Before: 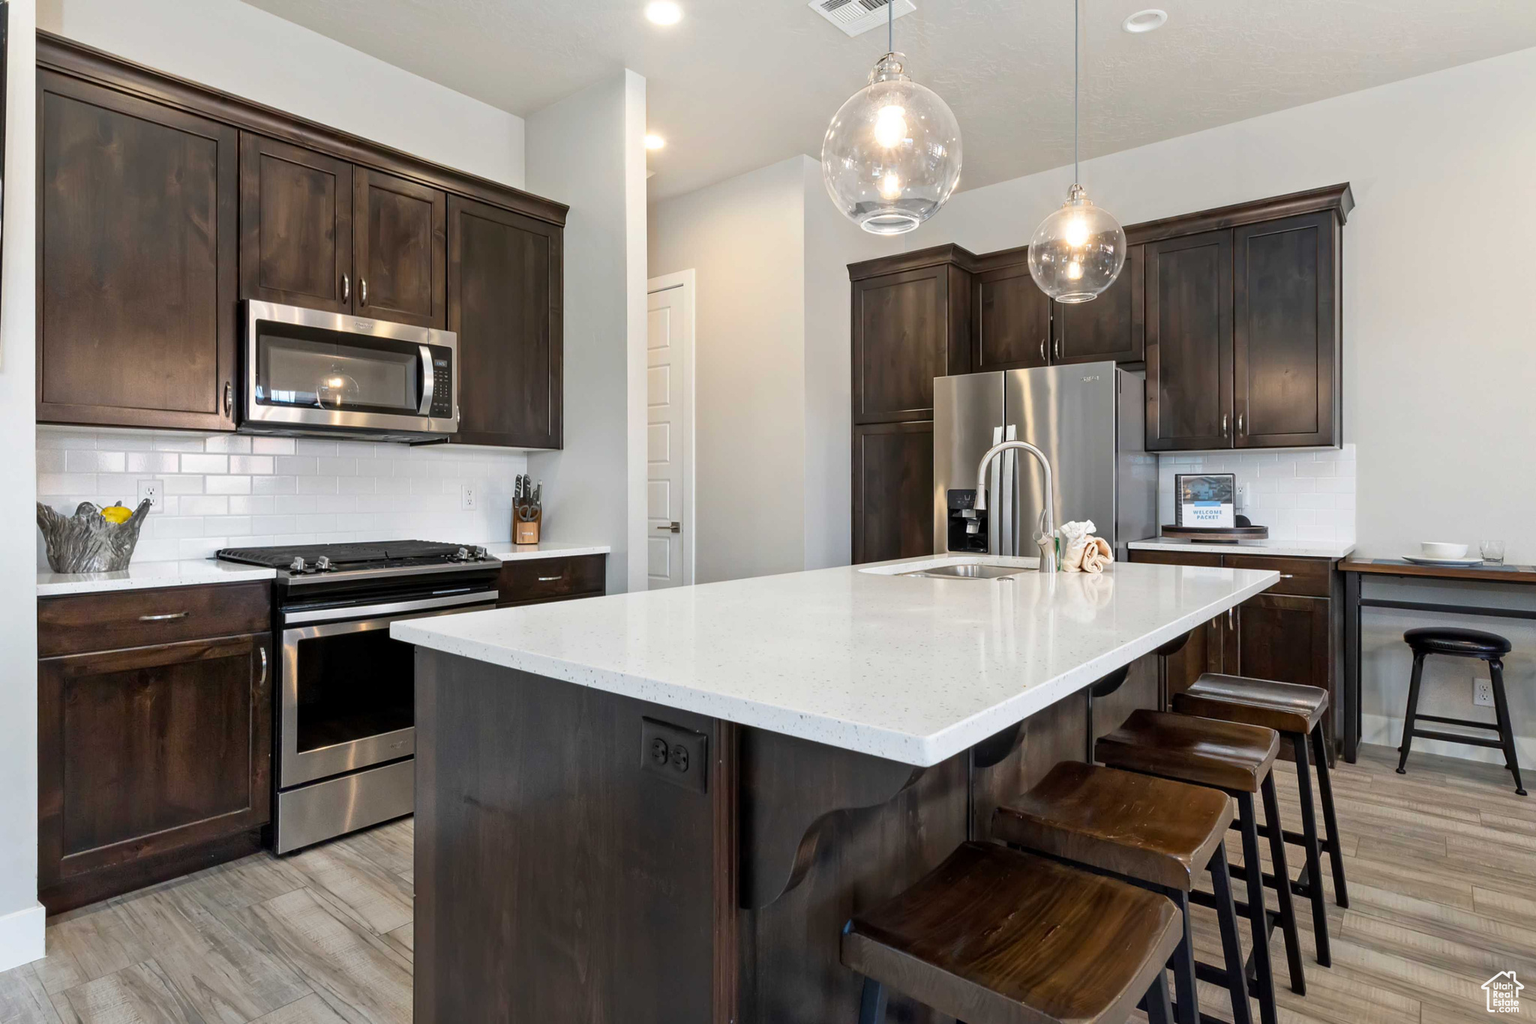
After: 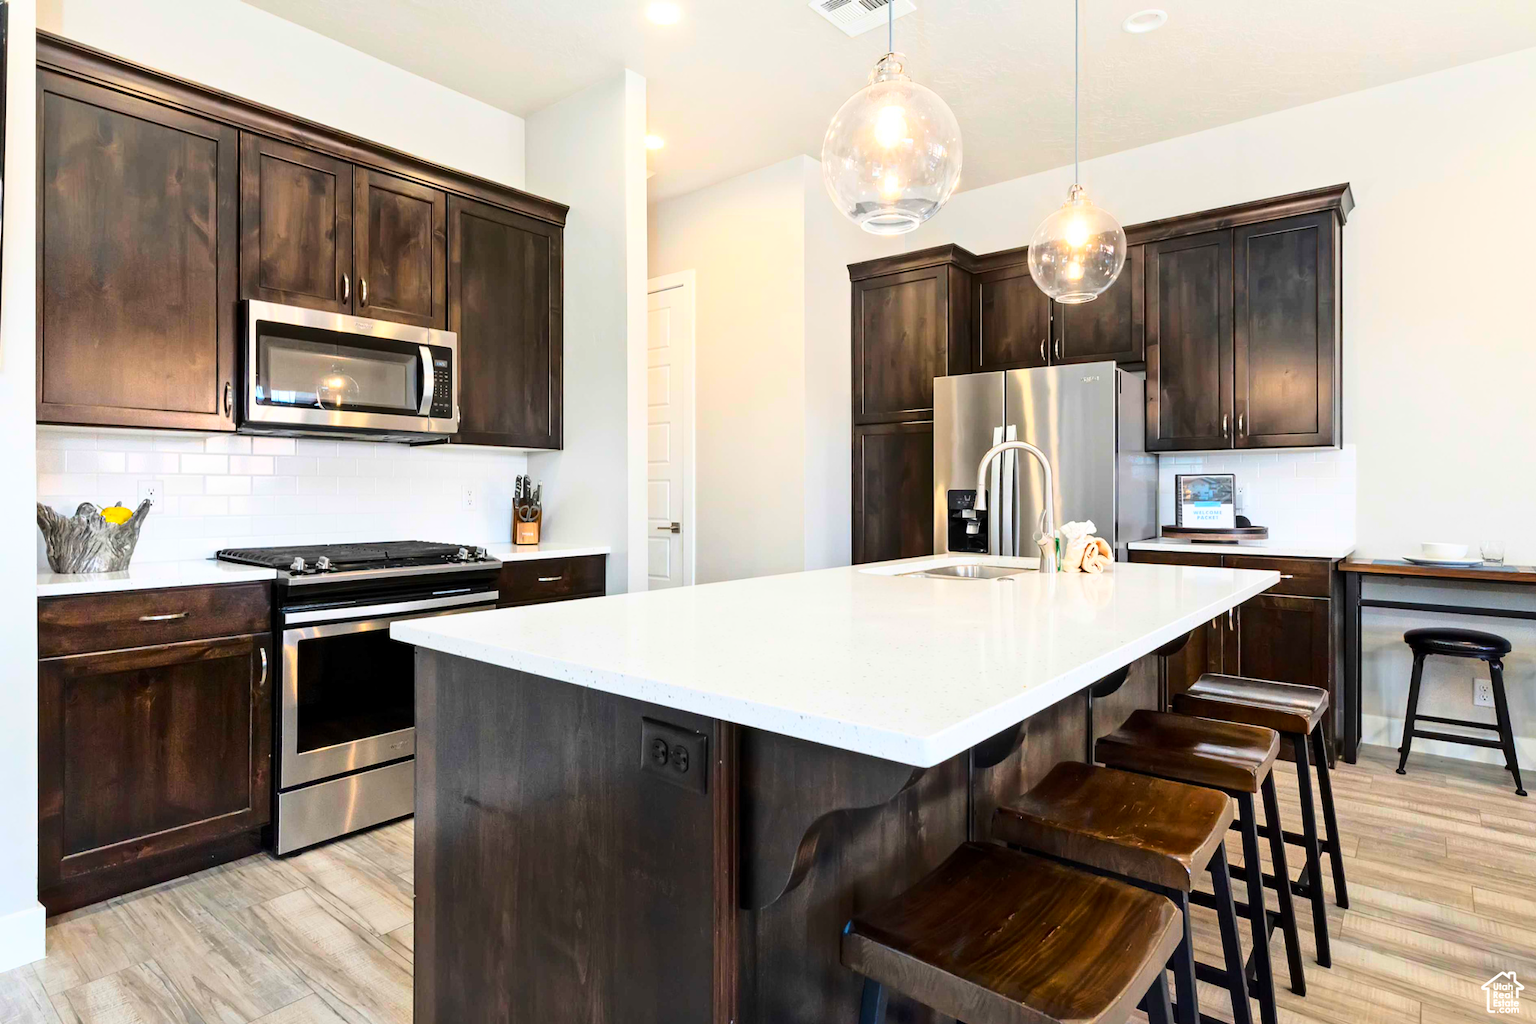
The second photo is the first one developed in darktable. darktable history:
color correction: highlights b* 0.022, saturation 1.36
base curve: curves: ch0 [(0, 0) (0.036, 0.037) (0.121, 0.228) (0.46, 0.76) (0.859, 0.983) (1, 1)]
